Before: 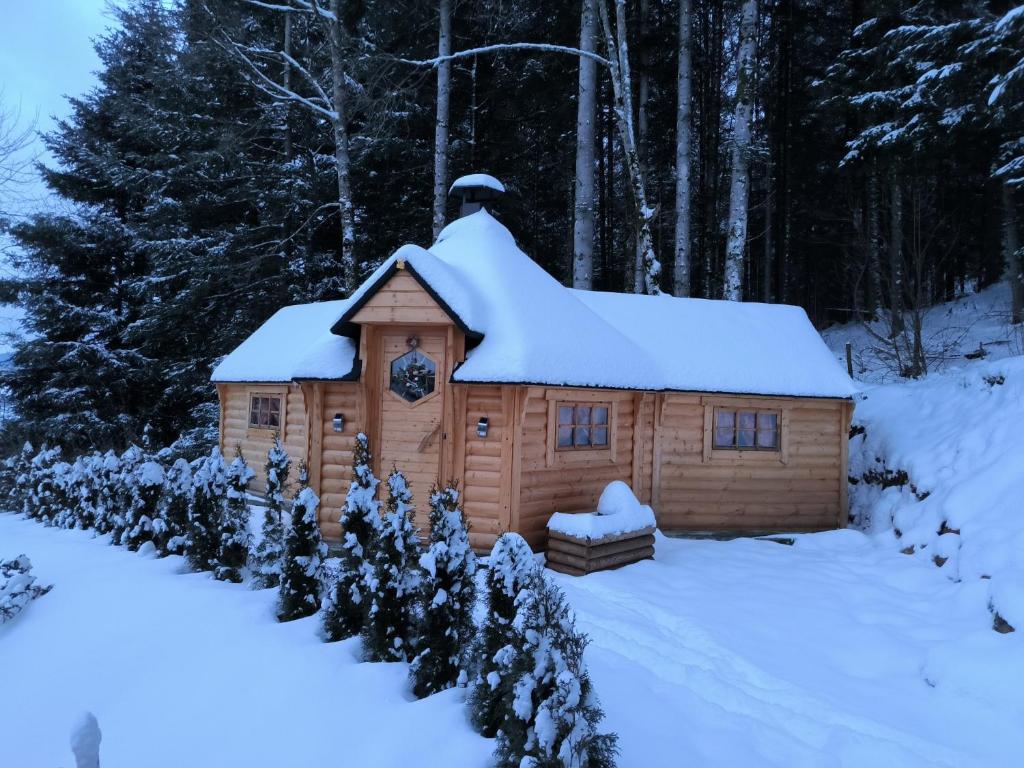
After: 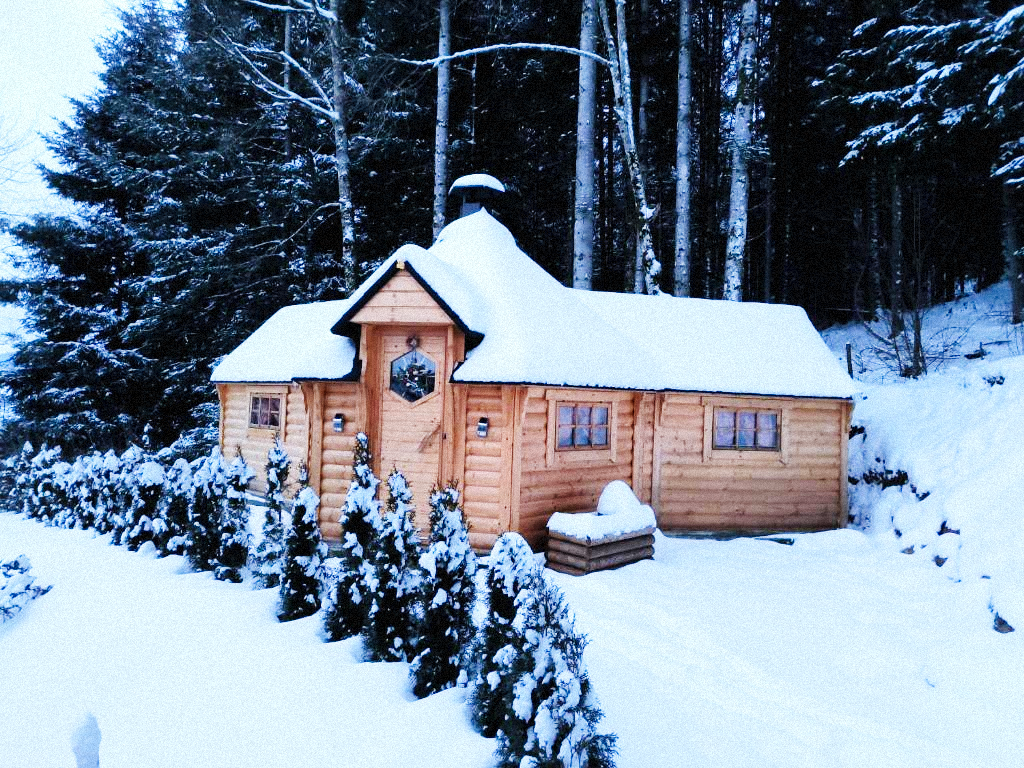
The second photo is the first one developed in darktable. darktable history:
base curve: curves: ch0 [(0, 0.003) (0.001, 0.002) (0.006, 0.004) (0.02, 0.022) (0.048, 0.086) (0.094, 0.234) (0.162, 0.431) (0.258, 0.629) (0.385, 0.8) (0.548, 0.918) (0.751, 0.988) (1, 1)], preserve colors none
grain: mid-tones bias 0%
